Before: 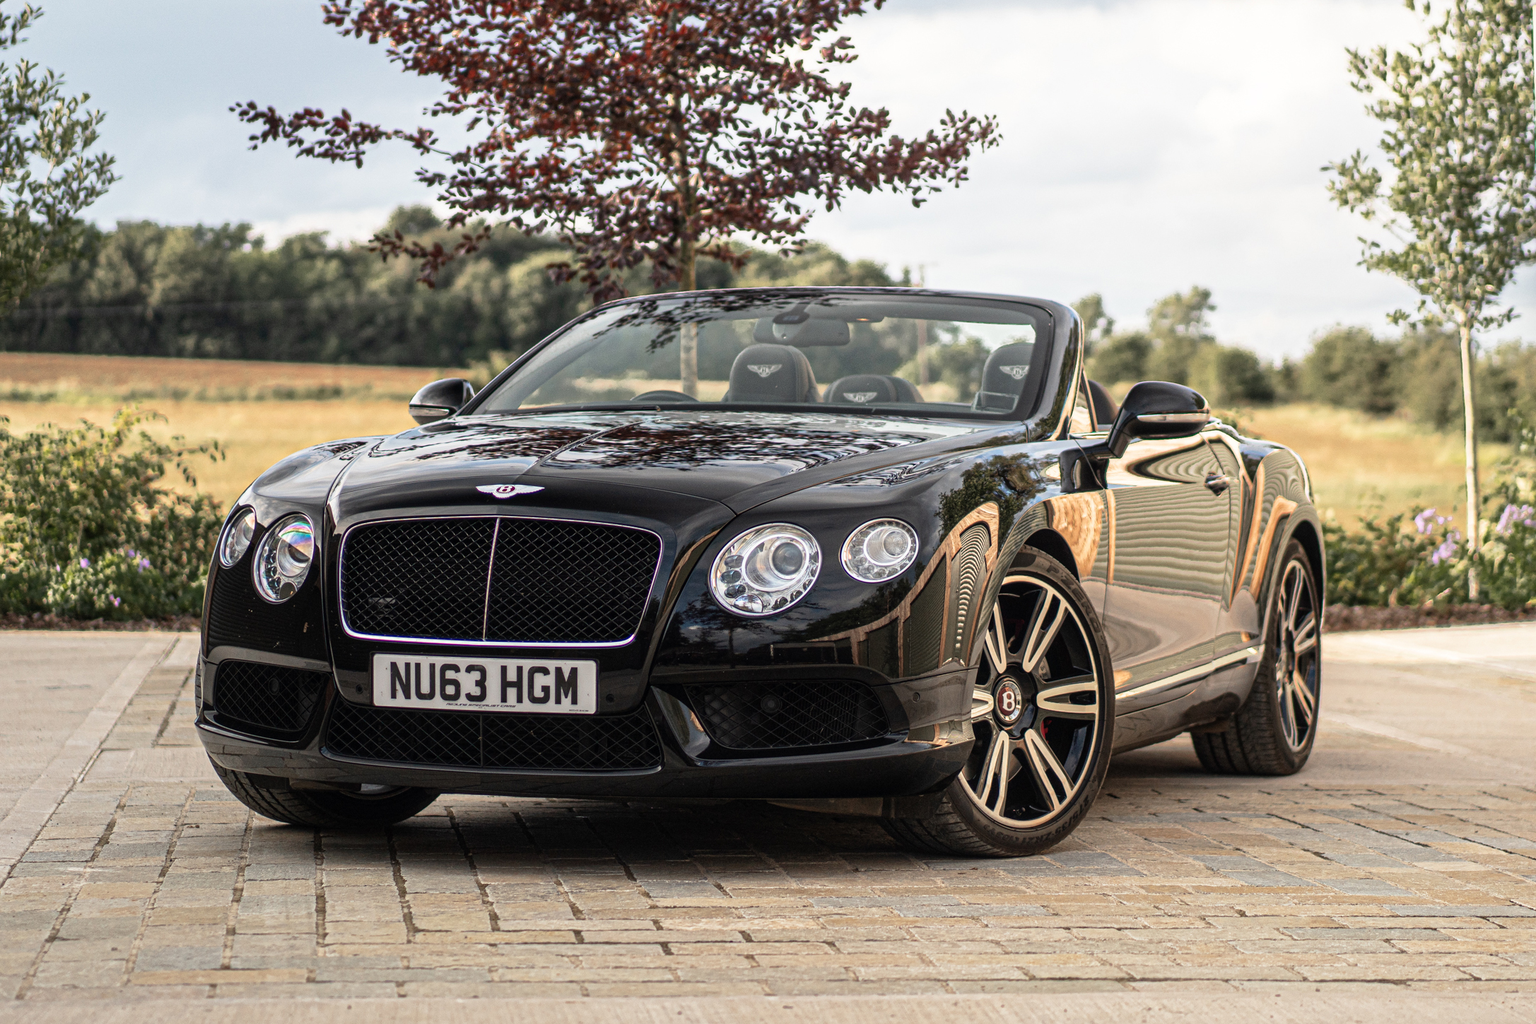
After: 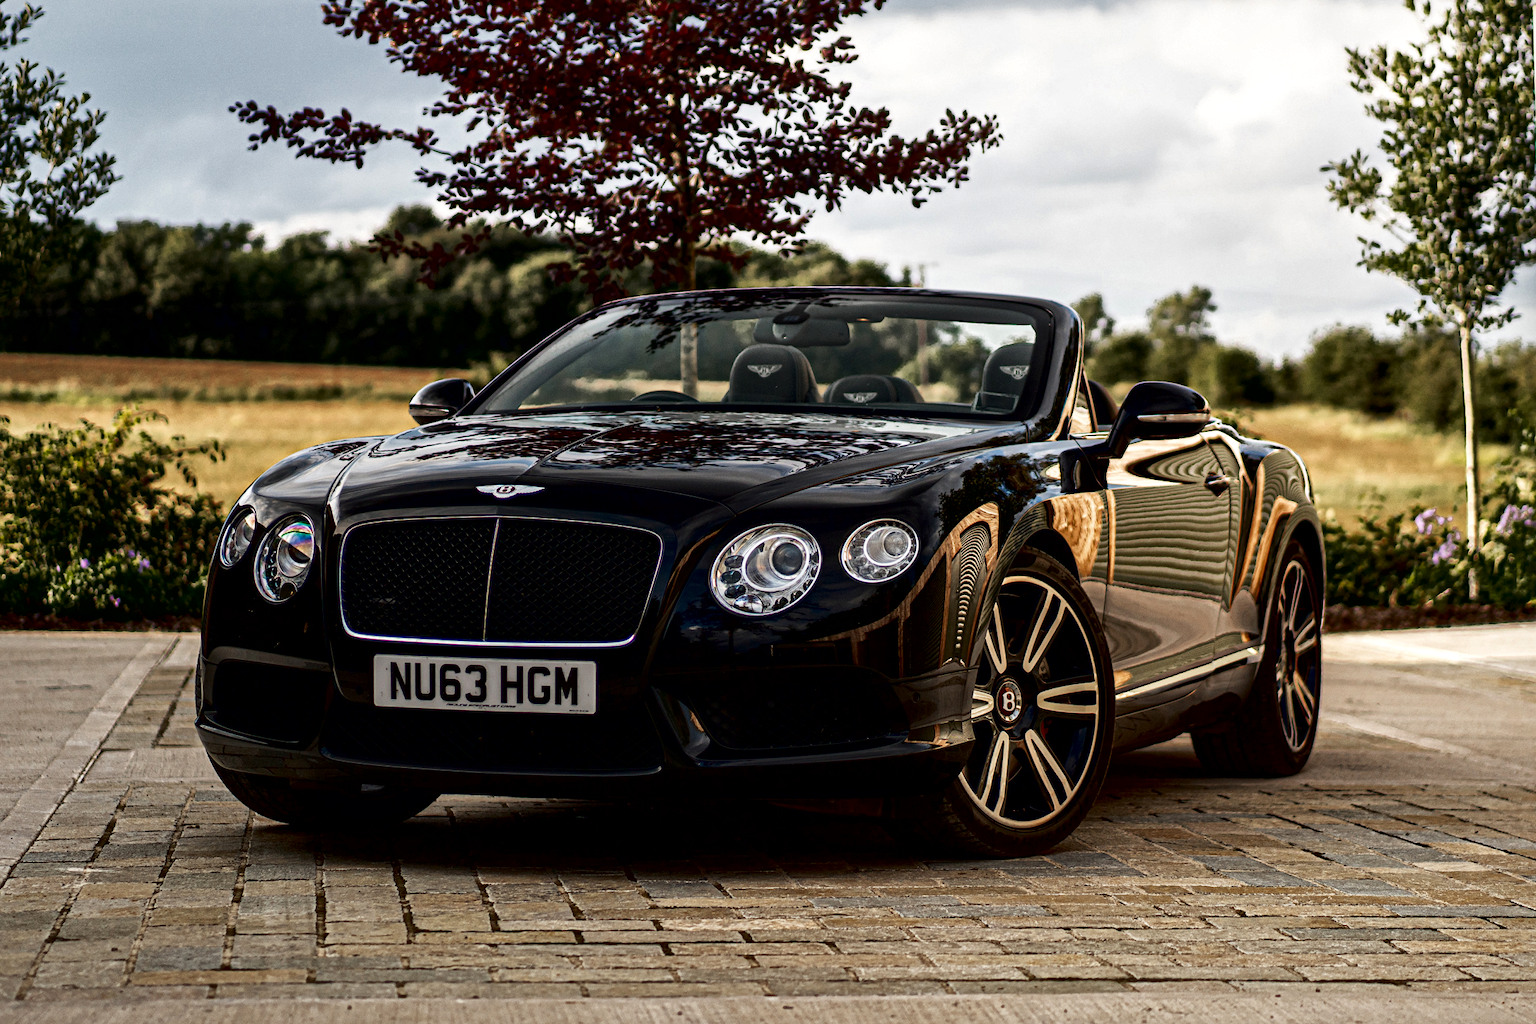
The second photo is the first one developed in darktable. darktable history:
local contrast: mode bilateral grid, contrast 25, coarseness 60, detail 151%, midtone range 0.2
contrast brightness saturation: contrast 0.09, brightness -0.59, saturation 0.17
